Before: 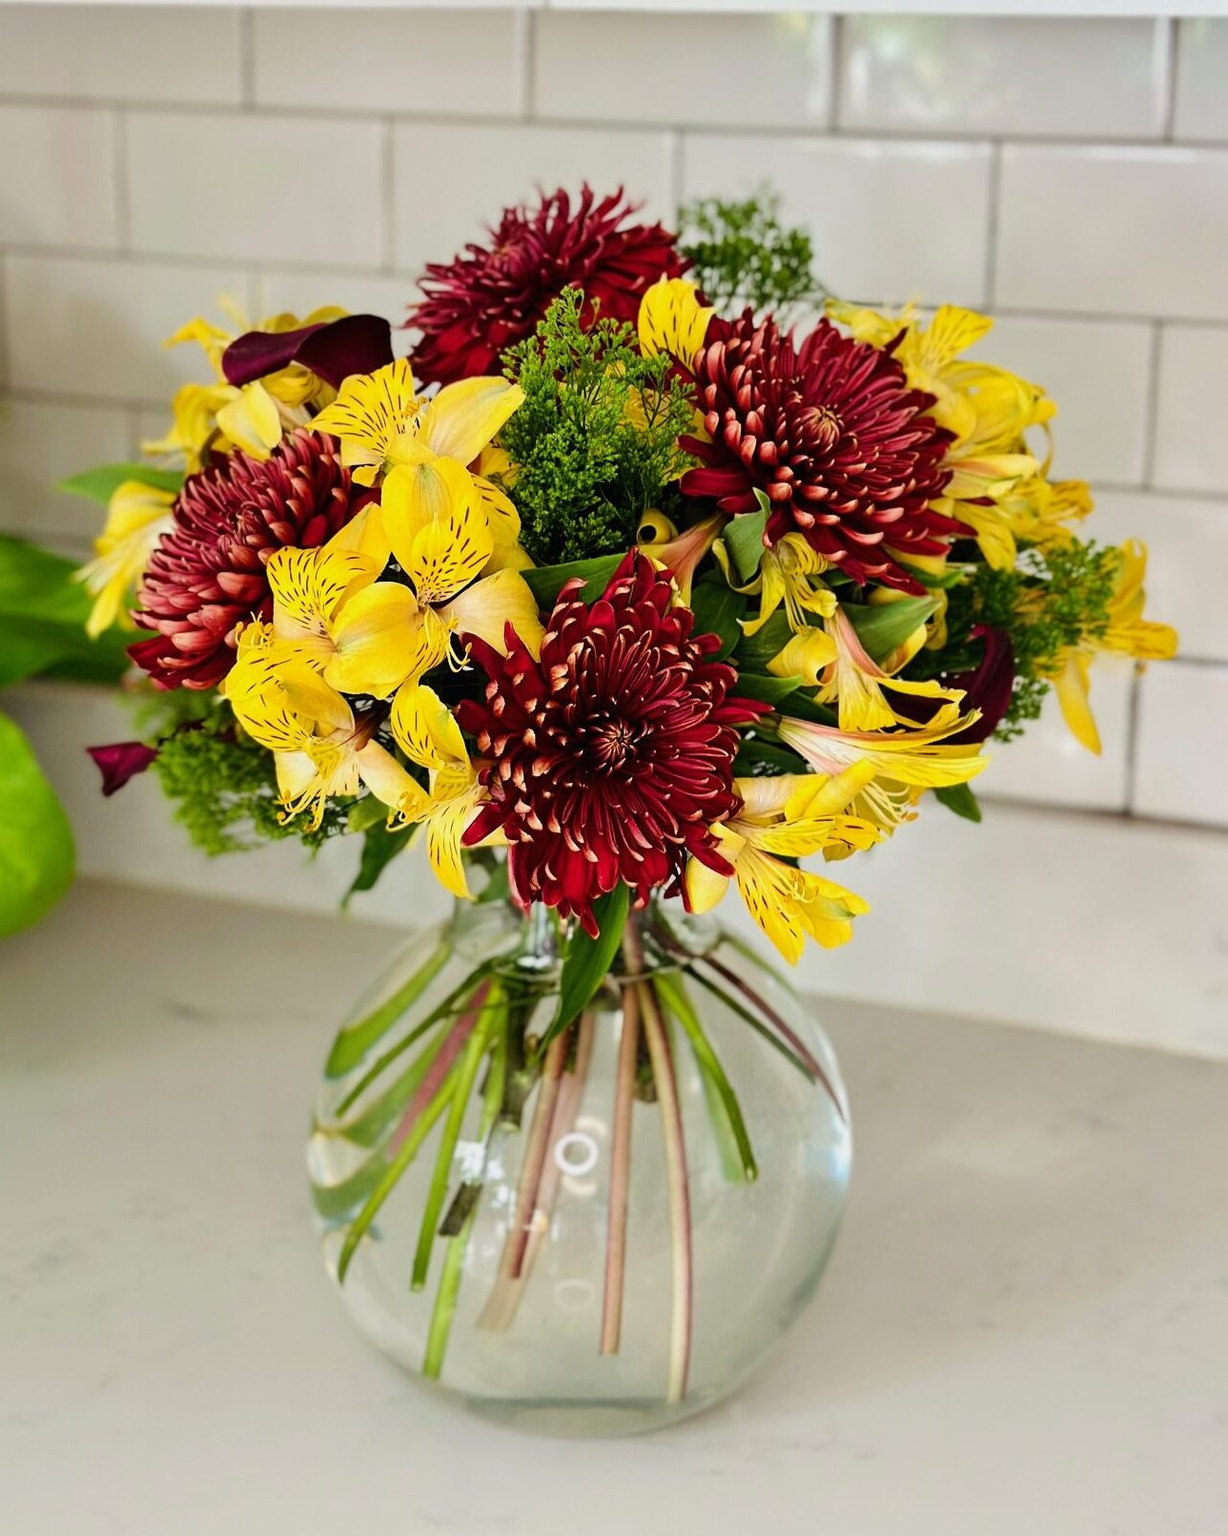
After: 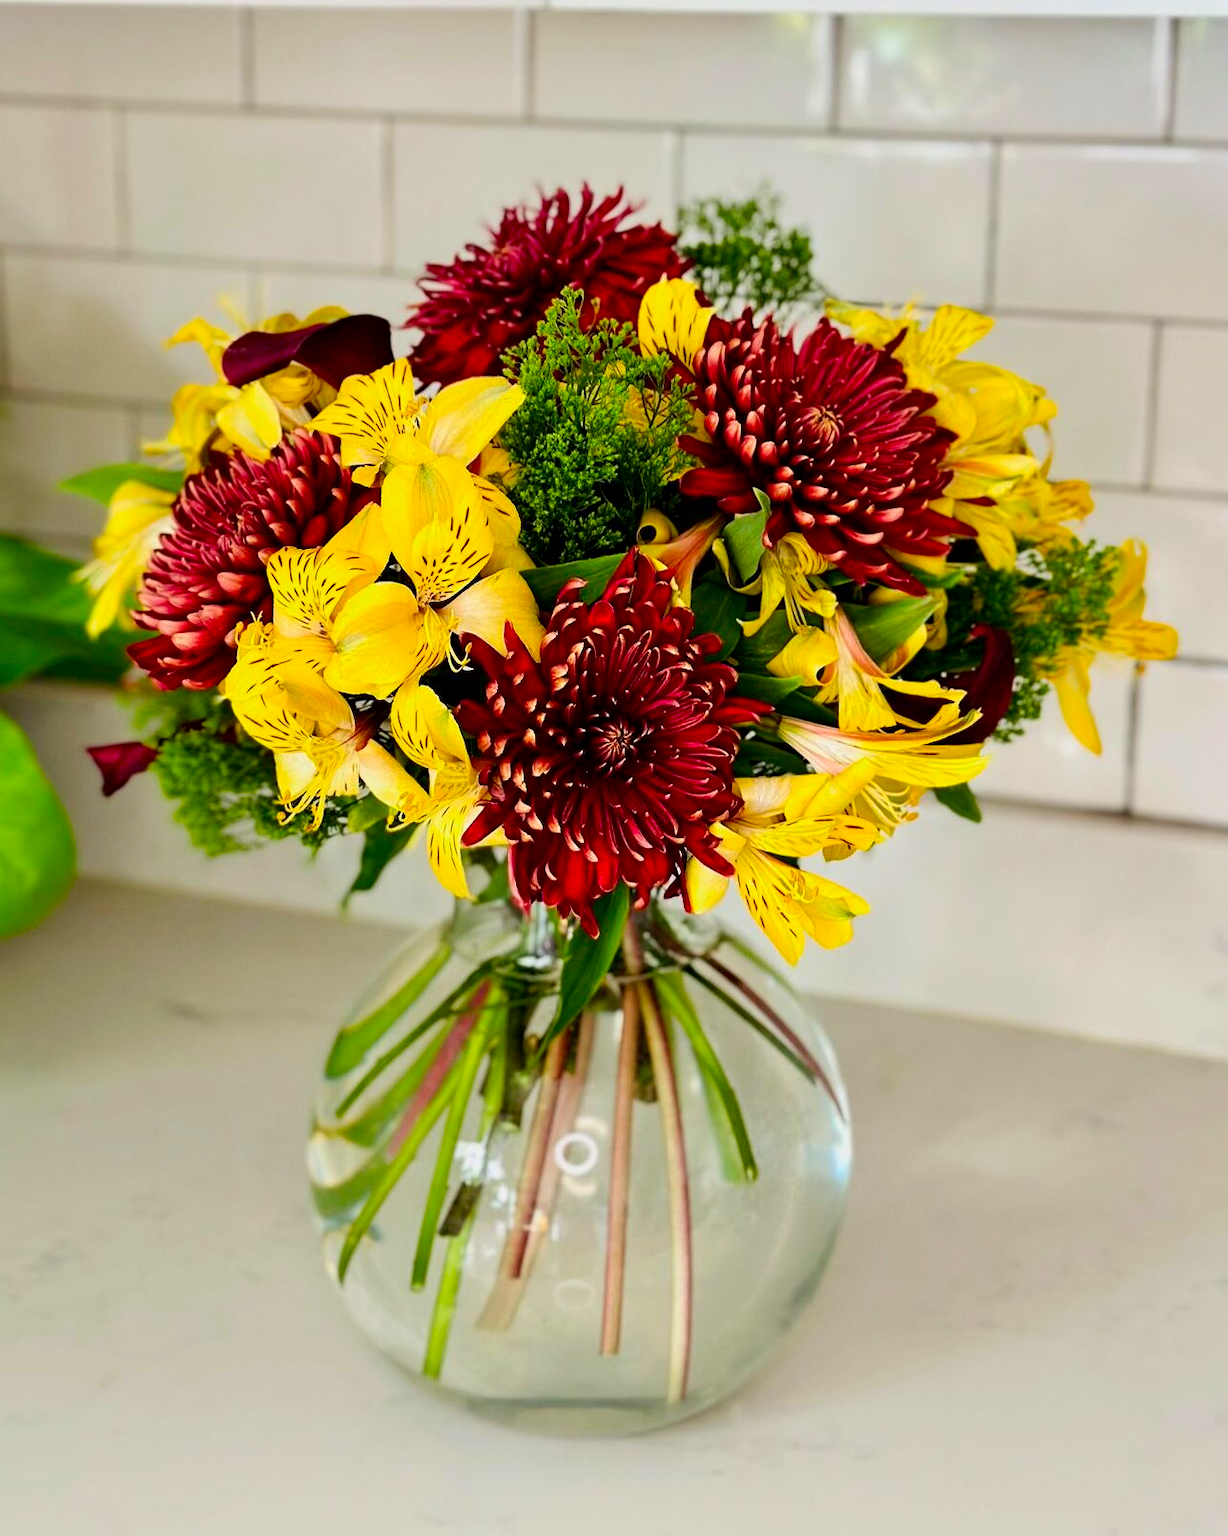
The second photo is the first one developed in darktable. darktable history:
contrast brightness saturation: contrast 0.094, saturation 0.267
